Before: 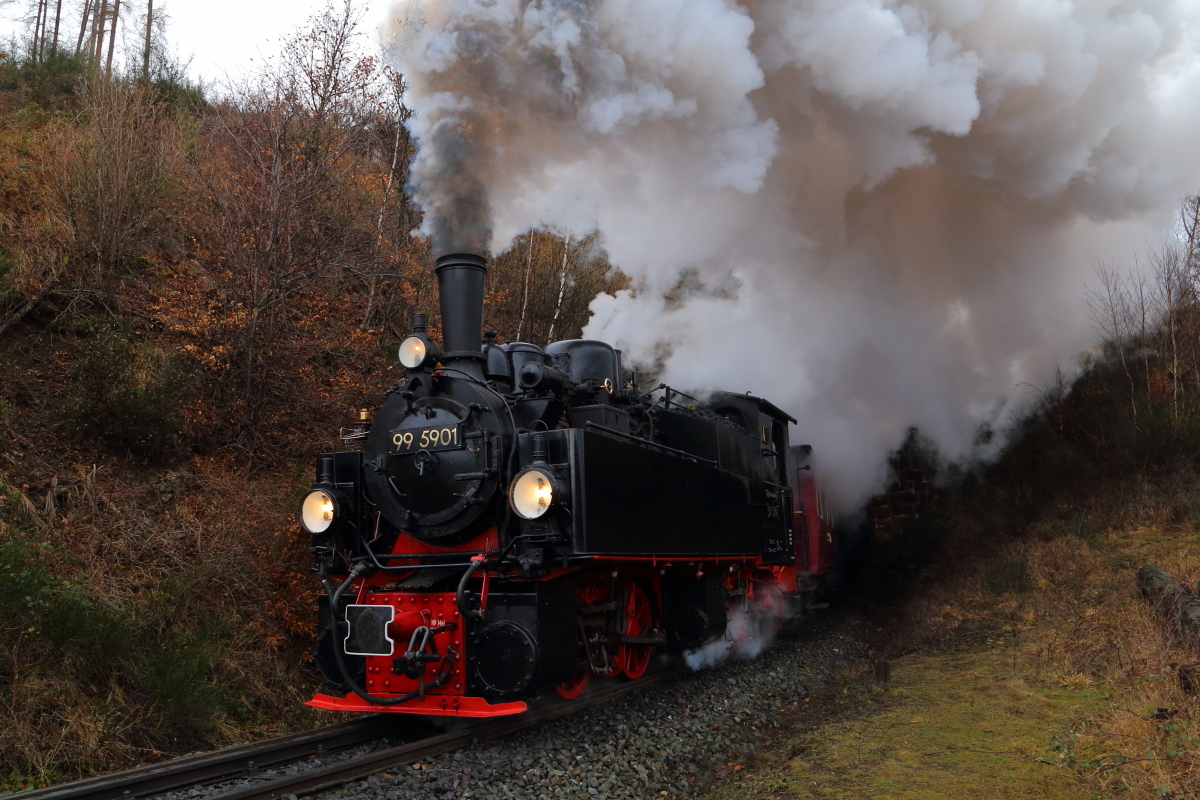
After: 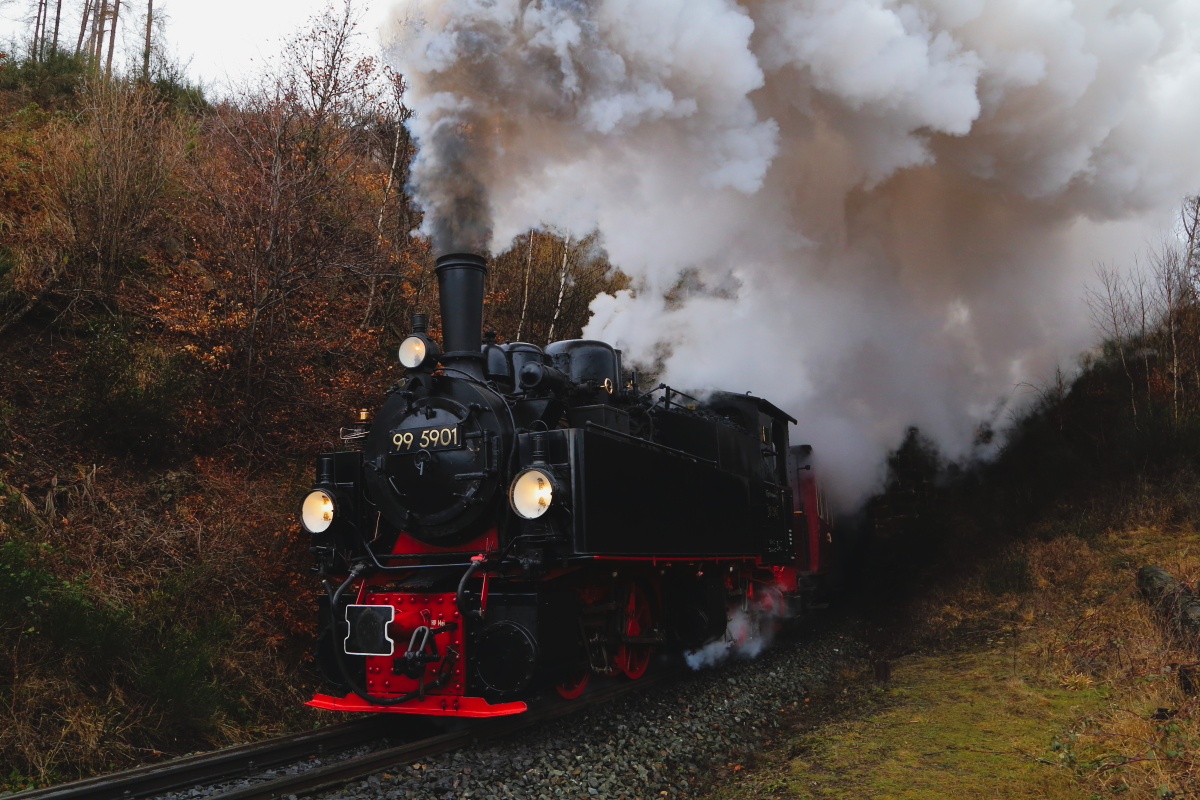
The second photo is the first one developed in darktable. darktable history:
tone curve: curves: ch0 [(0, 0.047) (0.15, 0.127) (0.46, 0.466) (0.751, 0.788) (1, 0.961)]; ch1 [(0, 0) (0.43, 0.408) (0.476, 0.469) (0.505, 0.501) (0.553, 0.557) (0.592, 0.58) (0.631, 0.625) (1, 1)]; ch2 [(0, 0) (0.505, 0.495) (0.55, 0.557) (0.583, 0.573) (1, 1)], preserve colors none
